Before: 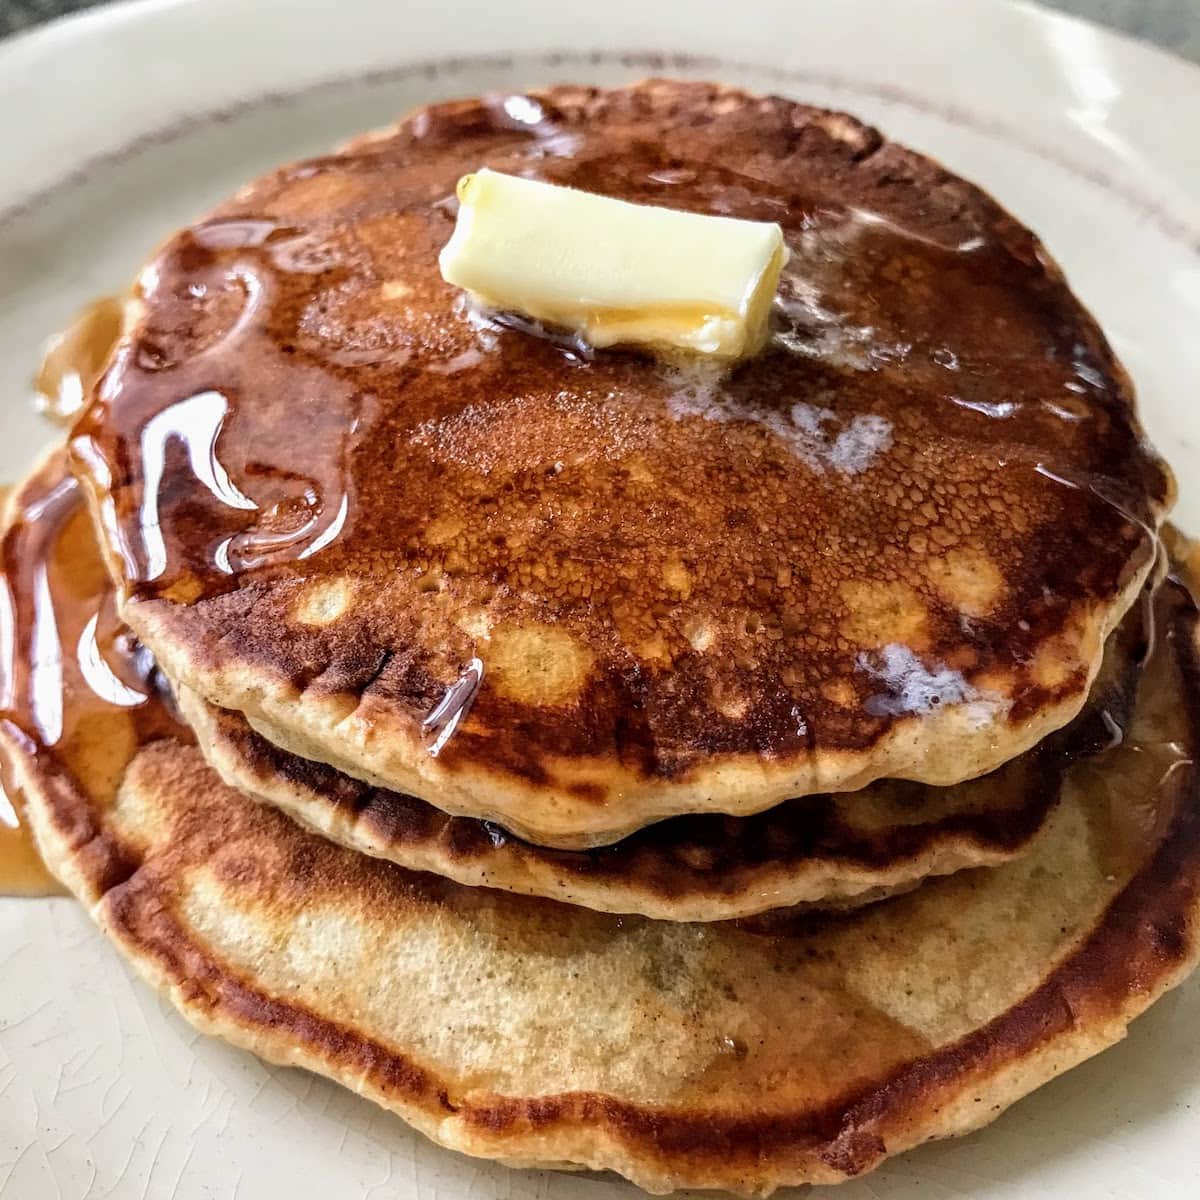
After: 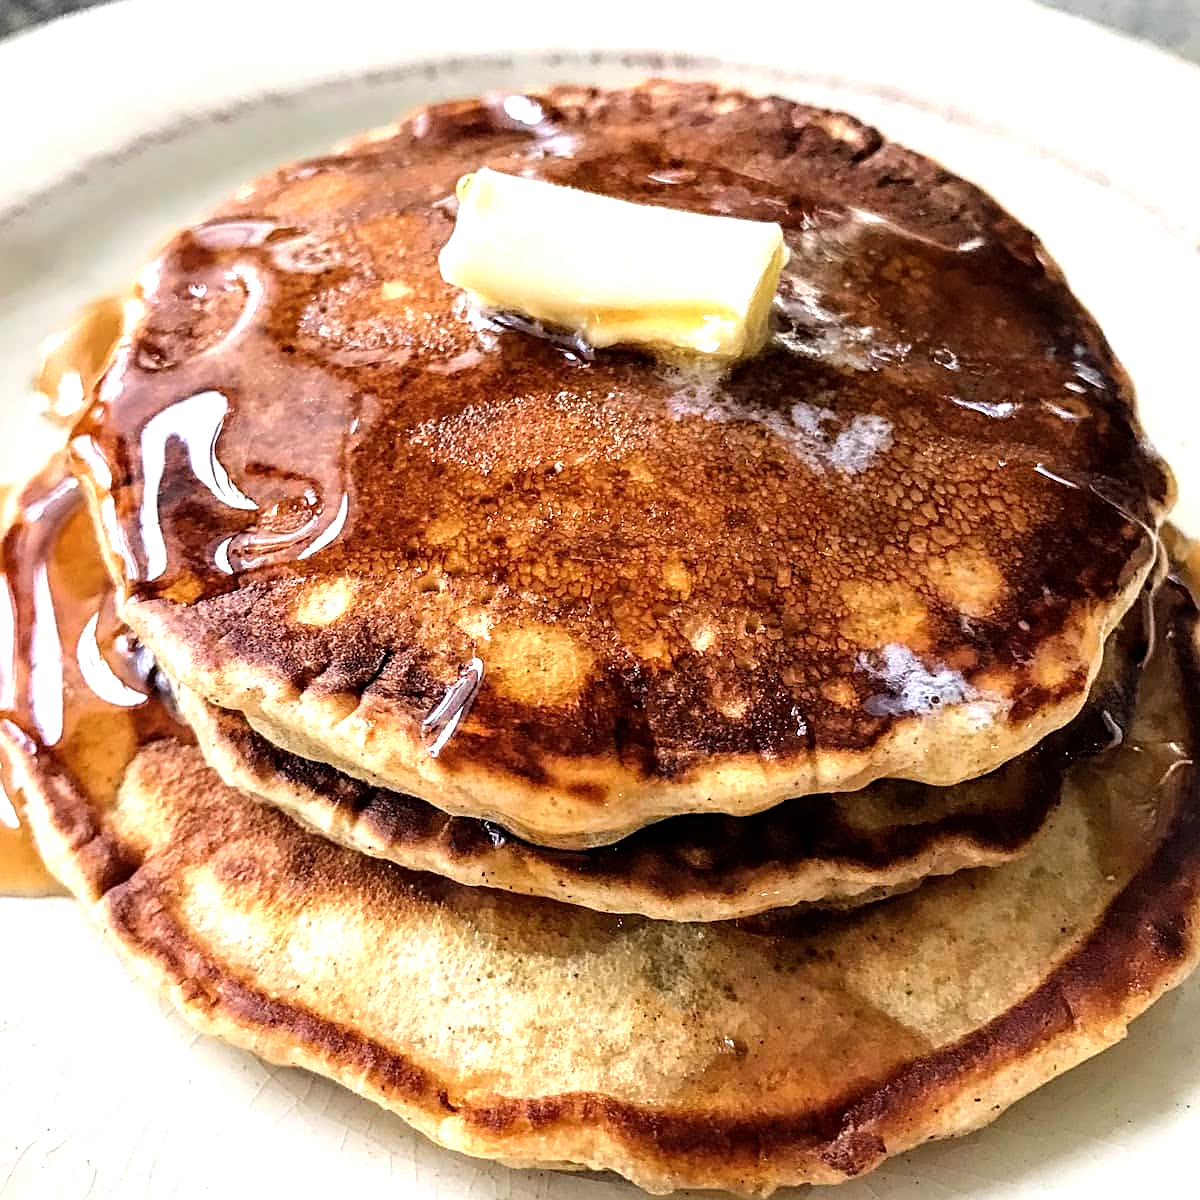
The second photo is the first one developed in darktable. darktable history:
tone equalizer: -8 EV -0.735 EV, -7 EV -0.734 EV, -6 EV -0.595 EV, -5 EV -0.36 EV, -3 EV 0.394 EV, -2 EV 0.6 EV, -1 EV 0.682 EV, +0 EV 0.728 EV
sharpen: on, module defaults
